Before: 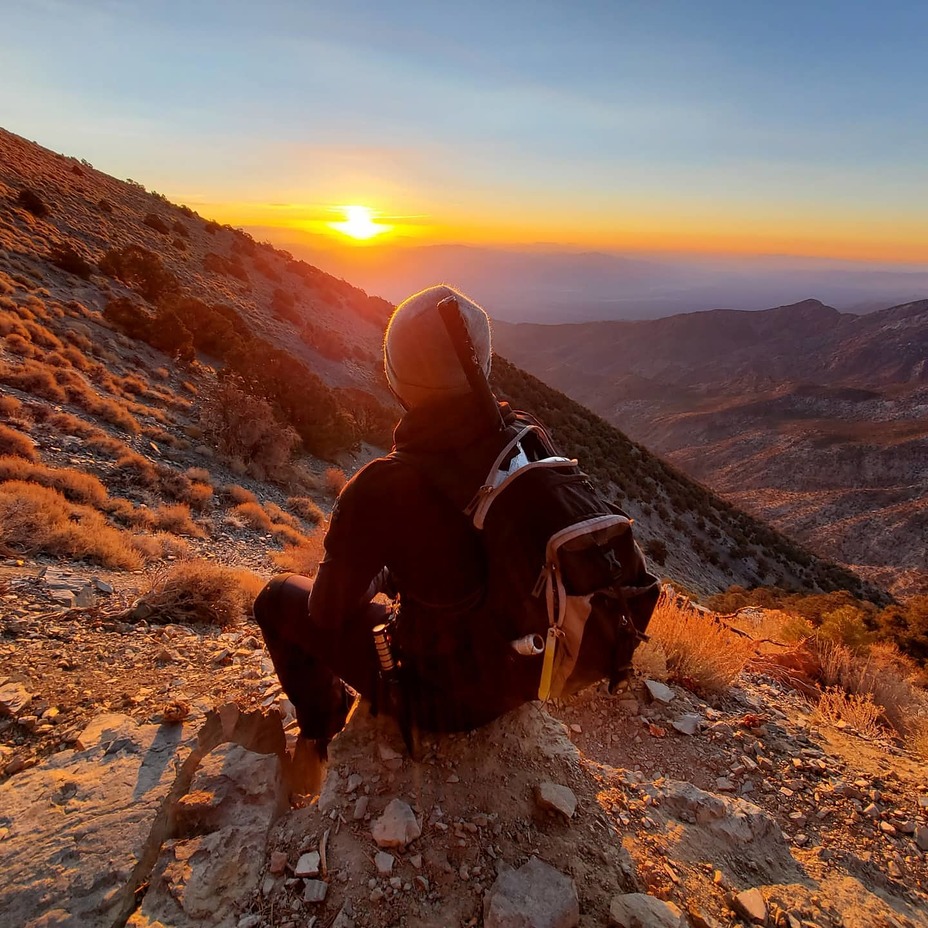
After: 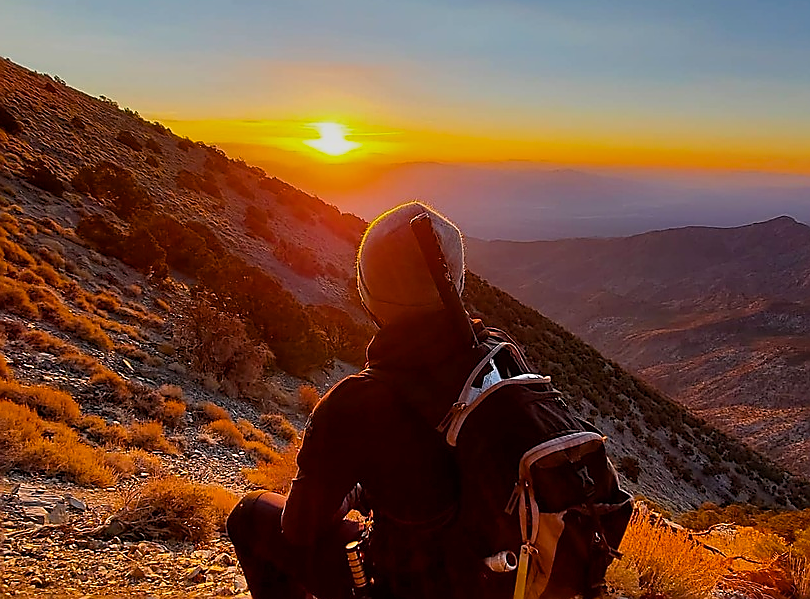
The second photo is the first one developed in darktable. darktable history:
crop: left 3.015%, top 8.969%, right 9.647%, bottom 26.457%
sharpen: radius 1.4, amount 1.25, threshold 0.7
color balance rgb: perceptual saturation grading › global saturation 30%, global vibrance 10%
graduated density: on, module defaults
